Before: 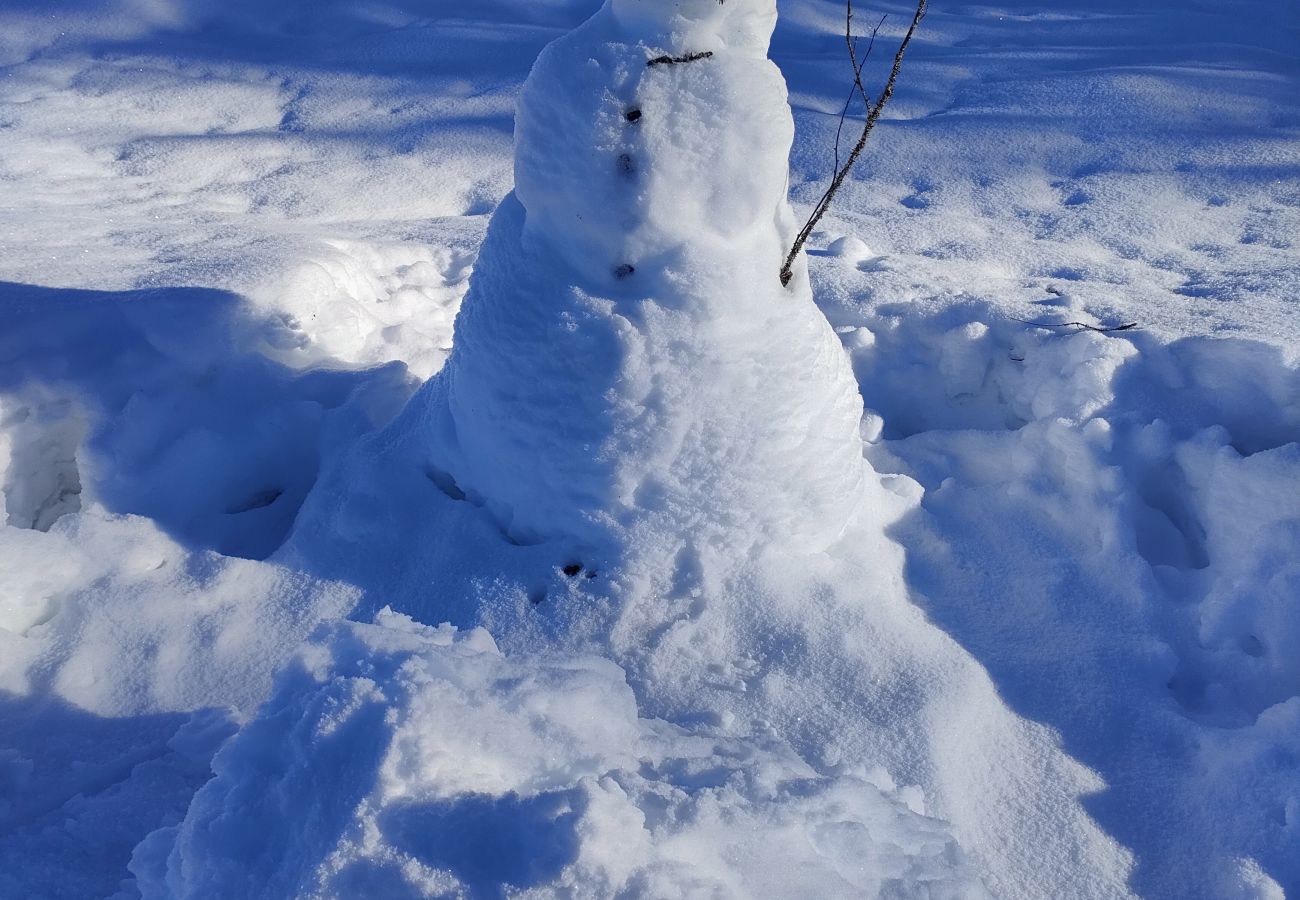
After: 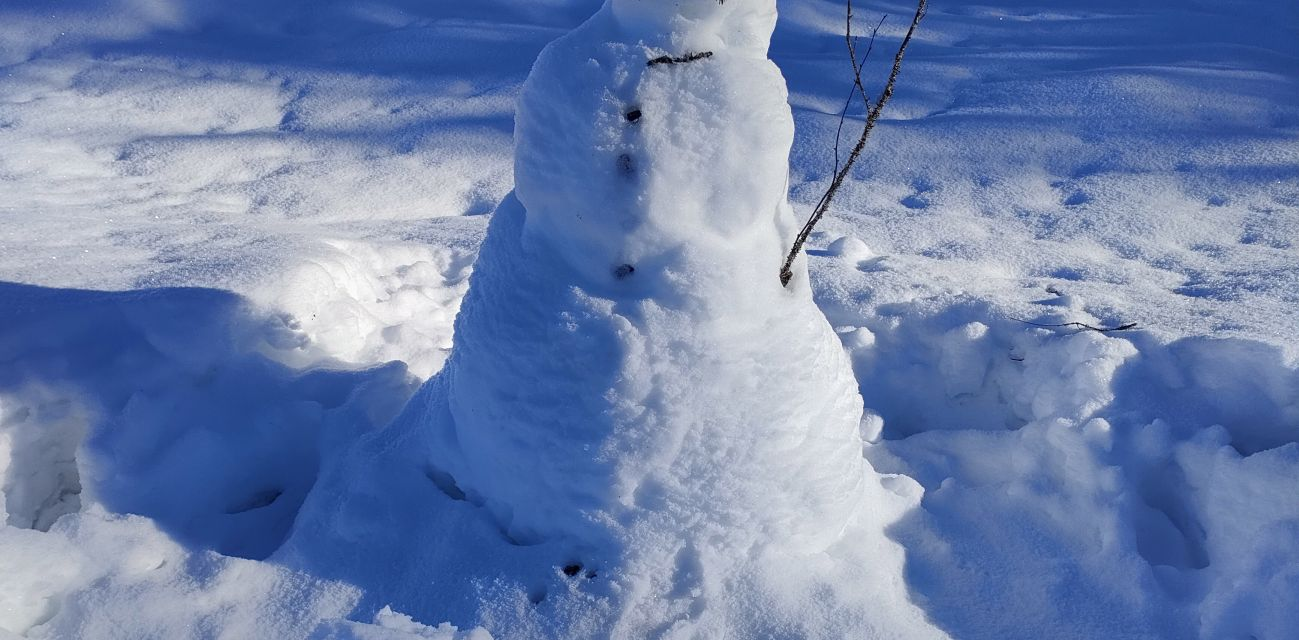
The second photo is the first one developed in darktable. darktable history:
crop: right 0%, bottom 28.779%
